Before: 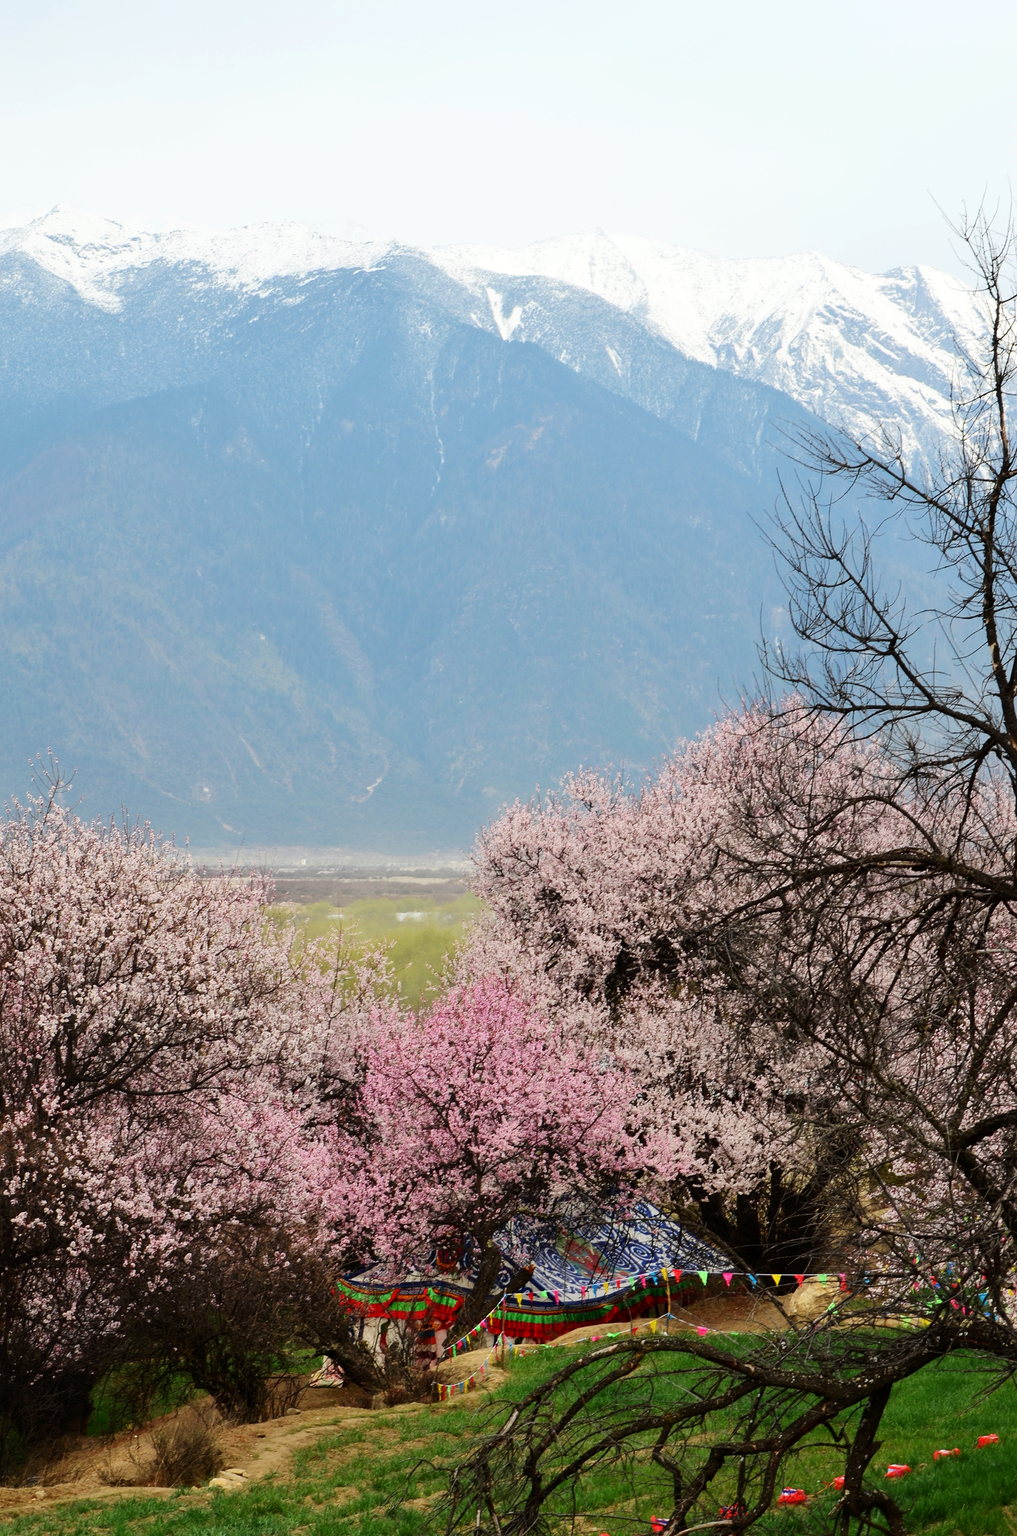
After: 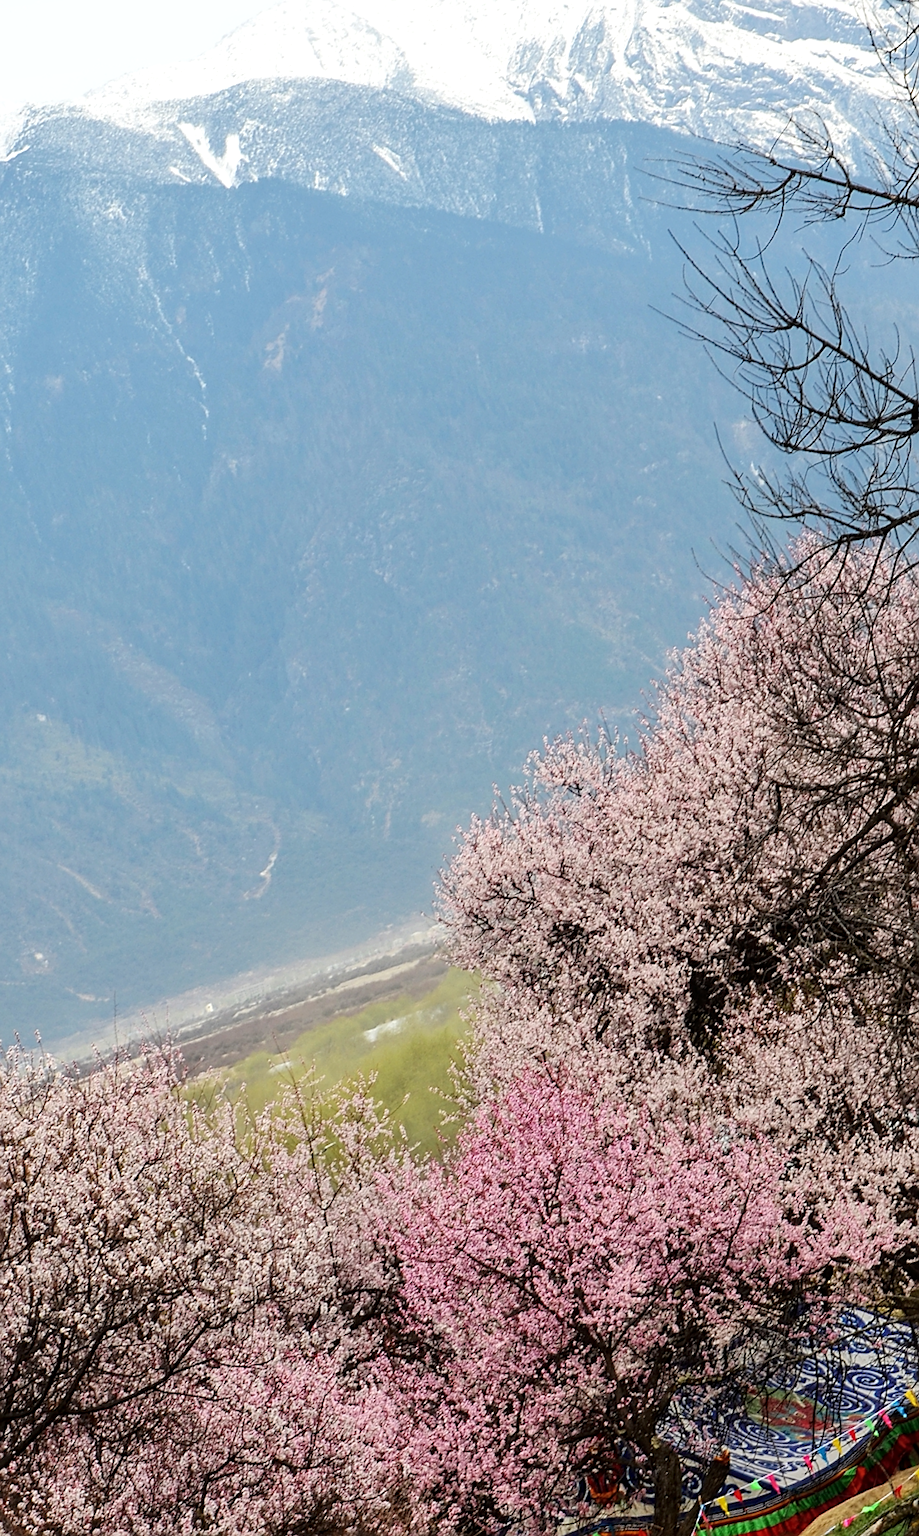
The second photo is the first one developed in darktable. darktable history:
crop and rotate: angle 19.69°, left 6.726%, right 3.883%, bottom 1.107%
local contrast: on, module defaults
sharpen: on, module defaults
